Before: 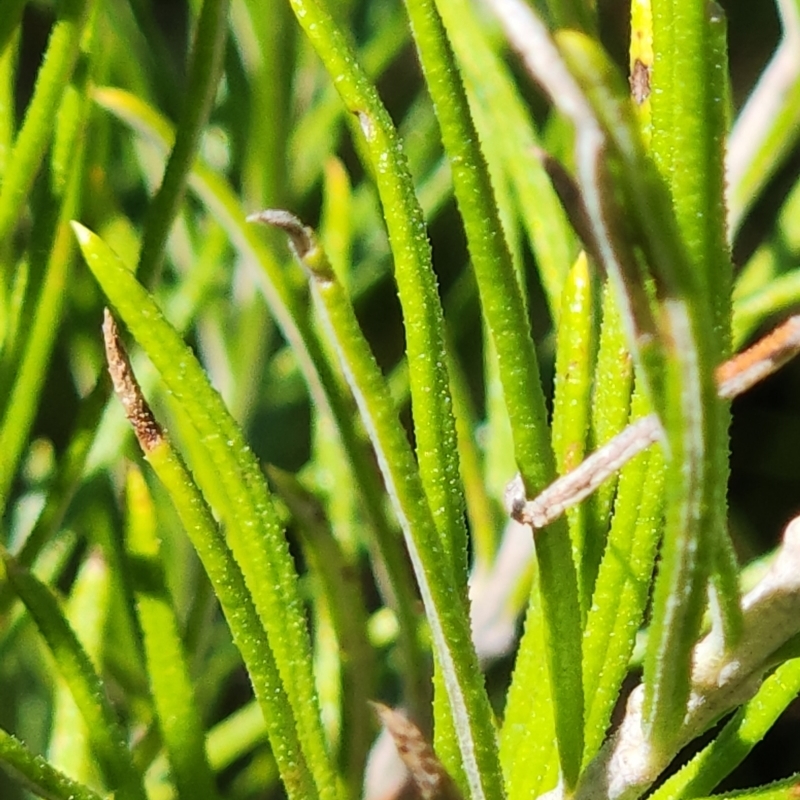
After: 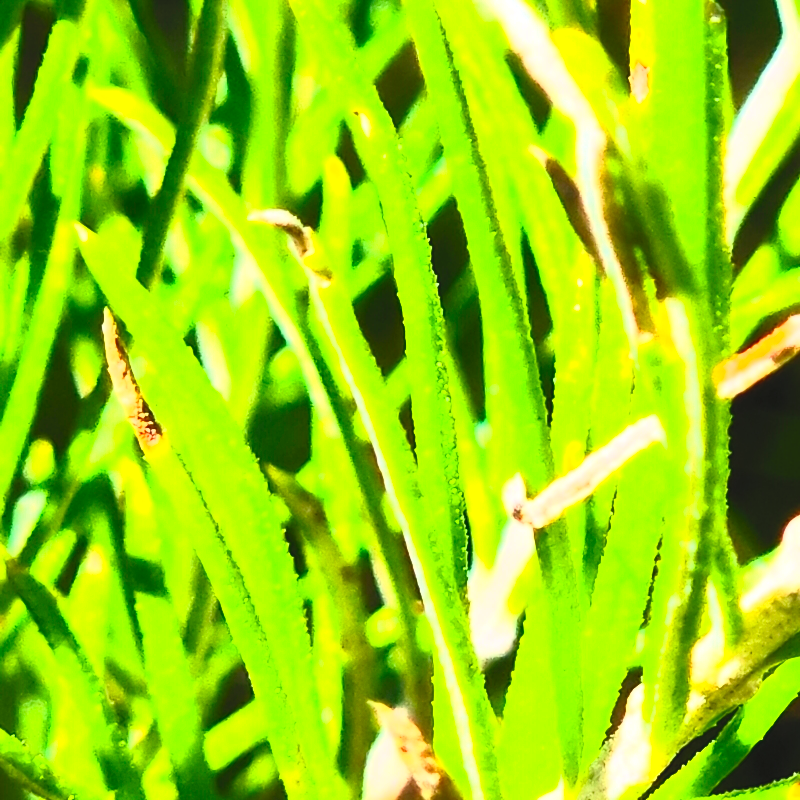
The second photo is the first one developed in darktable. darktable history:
contrast brightness saturation: contrast 0.992, brightness 0.993, saturation 0.981
tone equalizer: -8 EV -0.419 EV, -7 EV -0.417 EV, -6 EV -0.356 EV, -5 EV -0.233 EV, -3 EV 0.207 EV, -2 EV 0.31 EV, -1 EV 0.411 EV, +0 EV 0.389 EV
